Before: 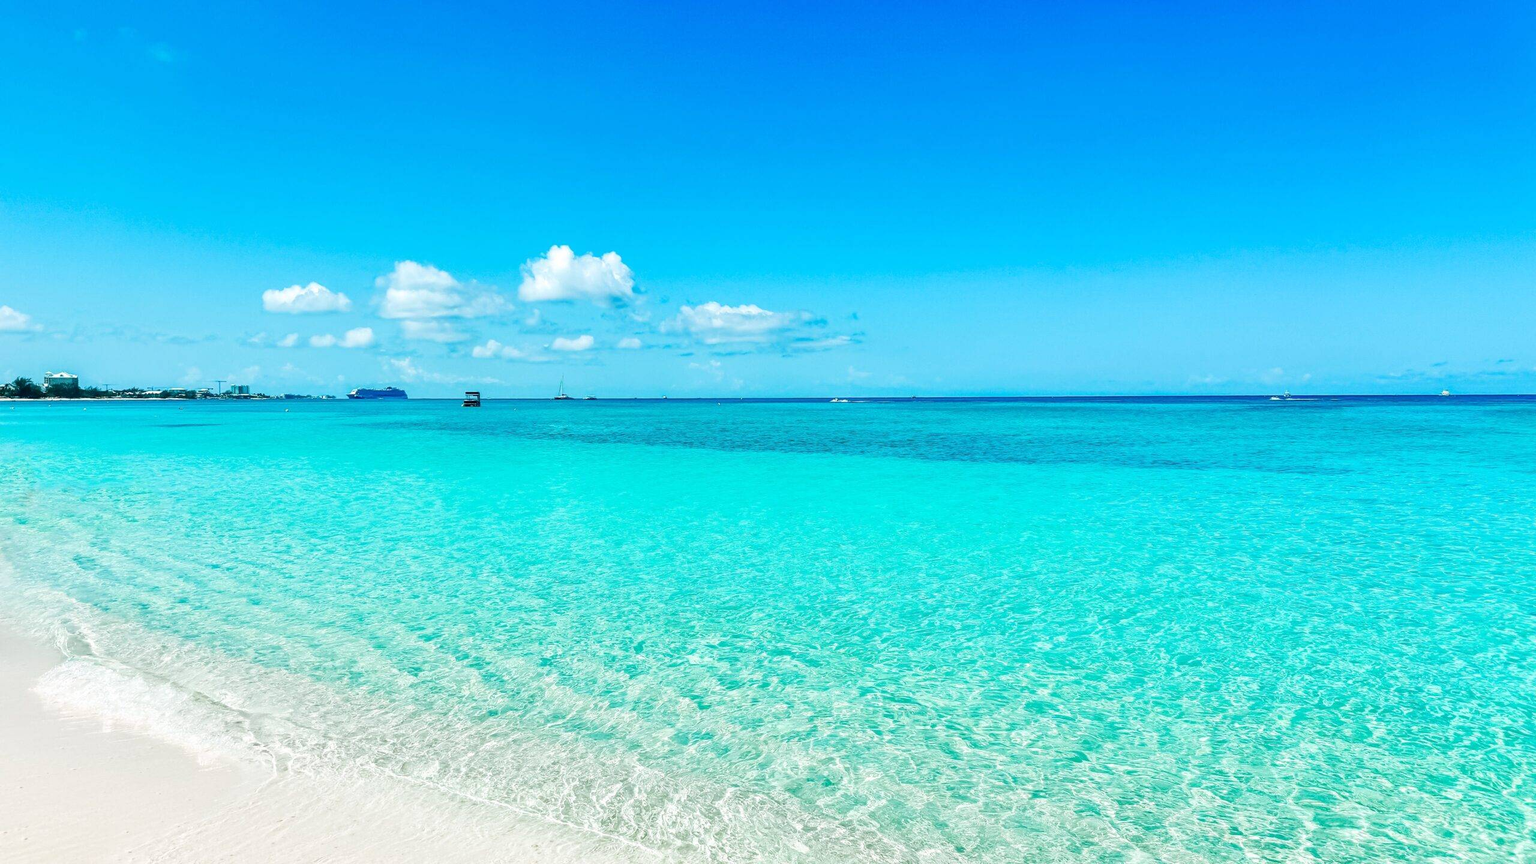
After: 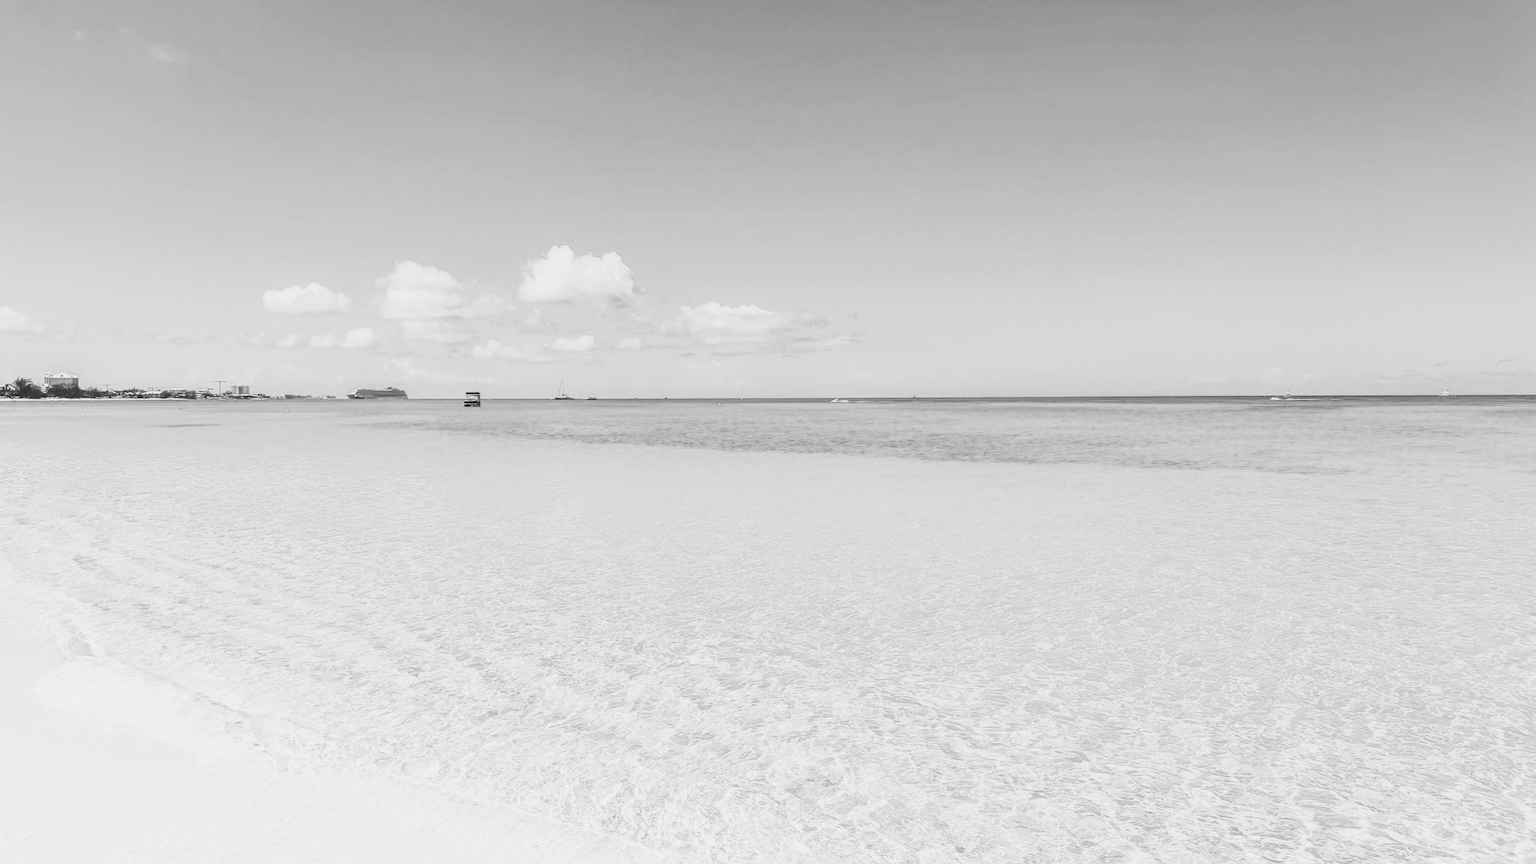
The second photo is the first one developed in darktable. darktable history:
tone curve: curves: ch0 [(0, 0.021) (0.049, 0.044) (0.157, 0.131) (0.365, 0.359) (0.499, 0.517) (0.675, 0.667) (0.856, 0.83) (1, 0.969)]; ch1 [(0, 0) (0.302, 0.309) (0.433, 0.443) (0.472, 0.47) (0.502, 0.503) (0.527, 0.516) (0.564, 0.557) (0.614, 0.645) (0.677, 0.722) (0.859, 0.889) (1, 1)]; ch2 [(0, 0) (0.33, 0.301) (0.447, 0.44) (0.487, 0.496) (0.502, 0.501) (0.535, 0.537) (0.565, 0.558) (0.608, 0.624) (1, 1)], color space Lab, independent channels, preserve colors none
monochrome: a 32, b 64, size 2.3
base curve: curves: ch0 [(0, 0) (0.028, 0.03) (0.121, 0.232) (0.46, 0.748) (0.859, 0.968) (1, 1)], preserve colors none
local contrast: highlights 48%, shadows 0%, detail 100%
